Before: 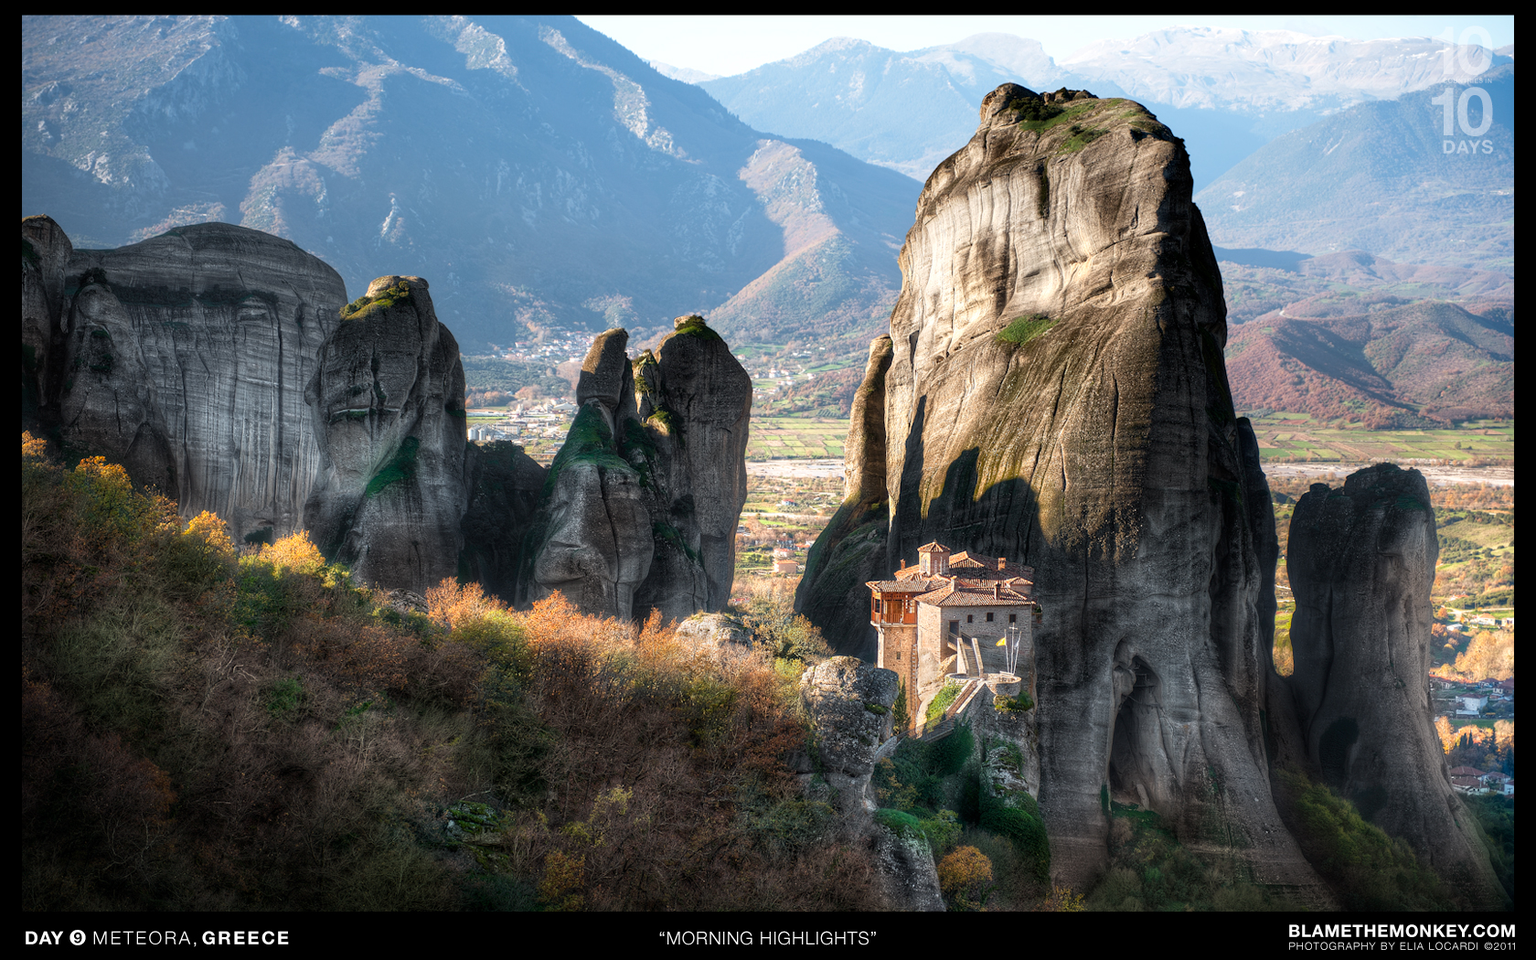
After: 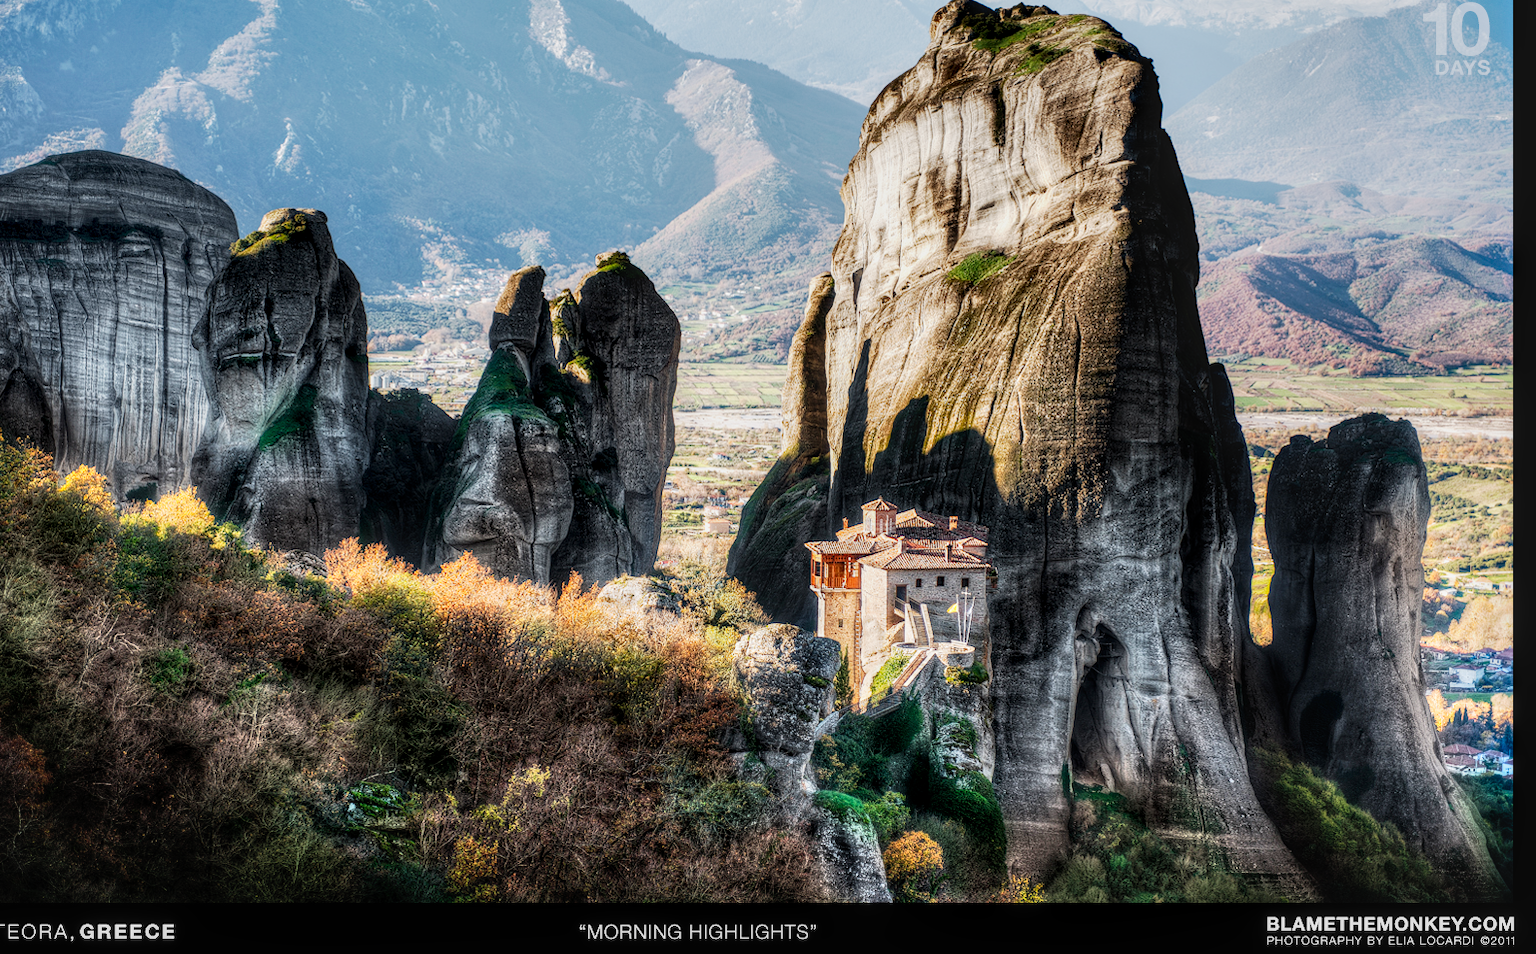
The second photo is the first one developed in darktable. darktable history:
crop and rotate: left 8.448%, top 8.911%
tone curve: curves: ch0 [(0, 0.017) (0.091, 0.046) (0.298, 0.287) (0.439, 0.482) (0.64, 0.729) (0.785, 0.817) (0.995, 0.917)]; ch1 [(0, 0) (0.384, 0.365) (0.463, 0.447) (0.486, 0.474) (0.503, 0.497) (0.526, 0.52) (0.555, 0.564) (0.578, 0.595) (0.638, 0.644) (0.766, 0.773) (1, 1)]; ch2 [(0, 0) (0.374, 0.344) (0.449, 0.434) (0.501, 0.501) (0.528, 0.519) (0.569, 0.589) (0.61, 0.646) (0.666, 0.688) (1, 1)], preserve colors none
local contrast: highlights 62%, detail 143%, midtone range 0.421
shadows and highlights: soften with gaussian
